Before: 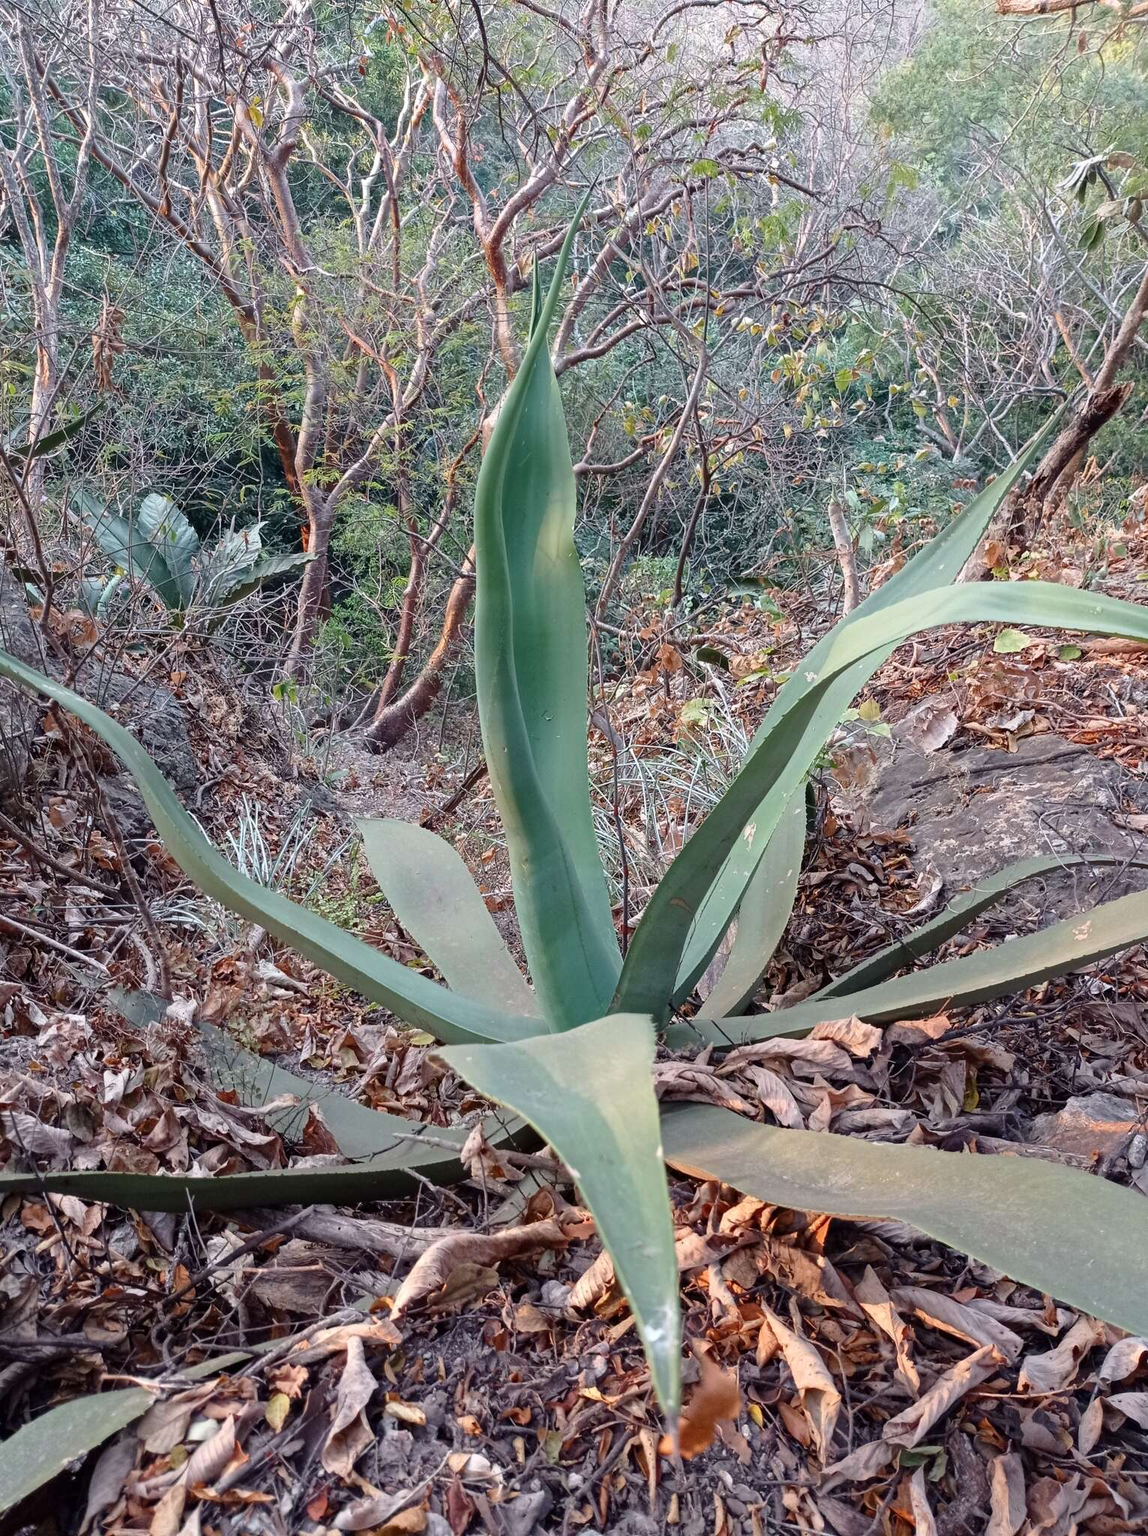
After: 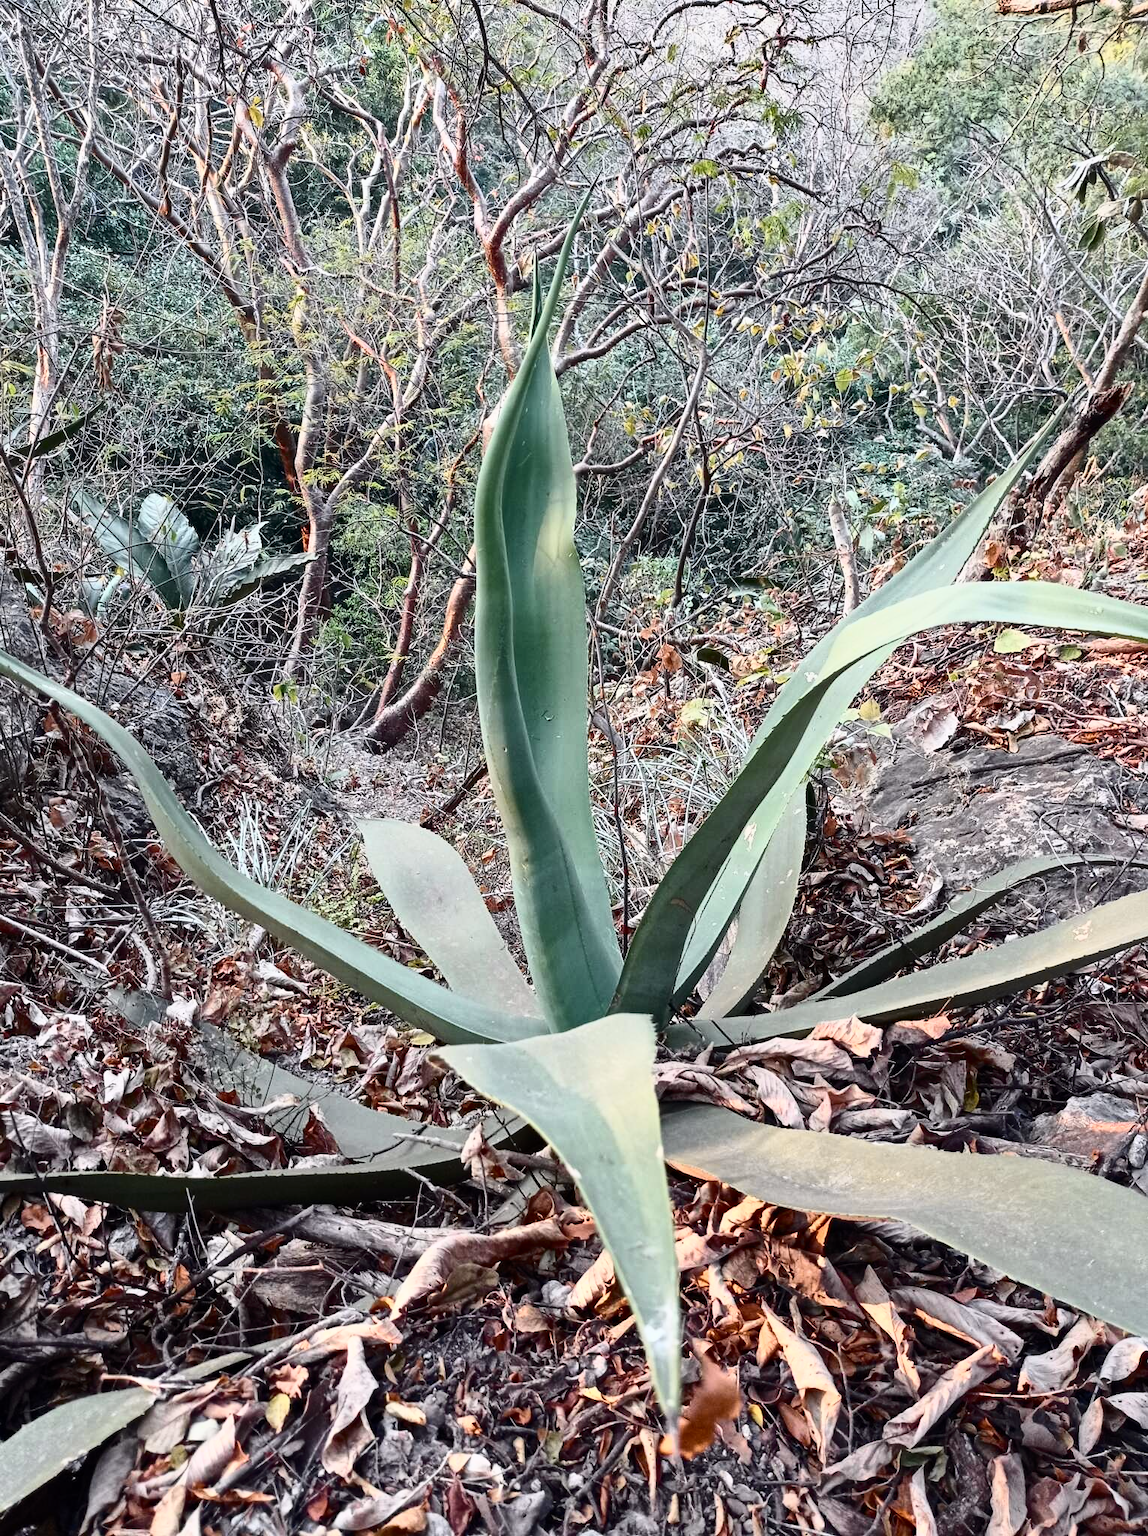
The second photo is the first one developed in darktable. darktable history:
color correction: highlights b* 0.068, saturation 0.806
tone curve: curves: ch0 [(0, 0) (0.187, 0.12) (0.384, 0.363) (0.577, 0.681) (0.735, 0.881) (0.864, 0.959) (1, 0.987)]; ch1 [(0, 0) (0.402, 0.36) (0.476, 0.466) (0.501, 0.501) (0.518, 0.514) (0.564, 0.614) (0.614, 0.664) (0.741, 0.829) (1, 1)]; ch2 [(0, 0) (0.429, 0.387) (0.483, 0.481) (0.503, 0.501) (0.522, 0.533) (0.564, 0.605) (0.615, 0.697) (0.702, 0.774) (1, 0.895)], color space Lab, independent channels, preserve colors none
shadows and highlights: radius 102.06, shadows 50.44, highlights -65.66, soften with gaussian
contrast brightness saturation: contrast 0.06, brightness -0.01, saturation -0.226
